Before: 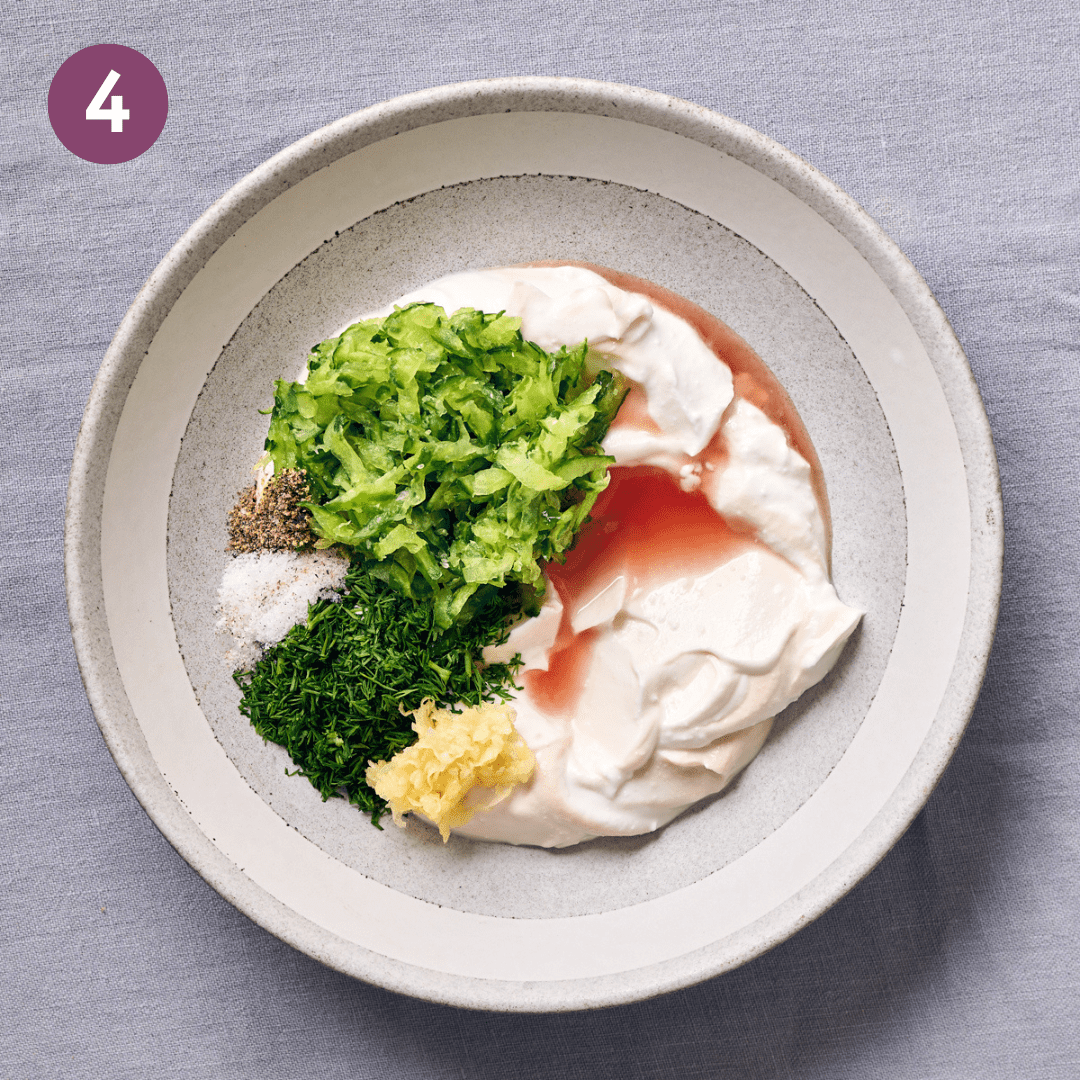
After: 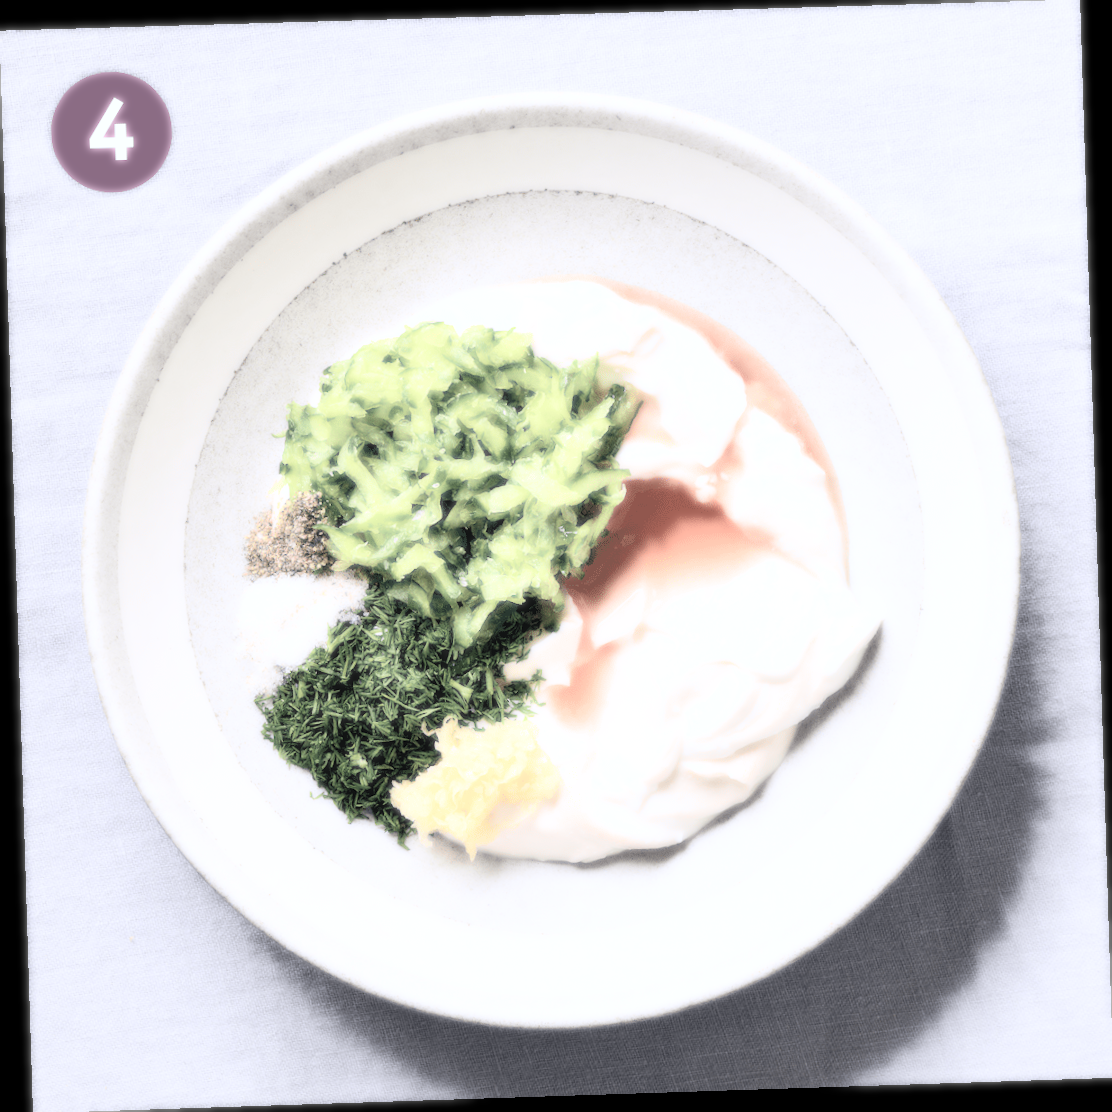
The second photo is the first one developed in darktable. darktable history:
contrast brightness saturation: brightness 0.18, saturation -0.5
bloom: size 0%, threshold 54.82%, strength 8.31%
white balance: red 0.954, blue 1.079
rotate and perspective: rotation -1.77°, lens shift (horizontal) 0.004, automatic cropping off
